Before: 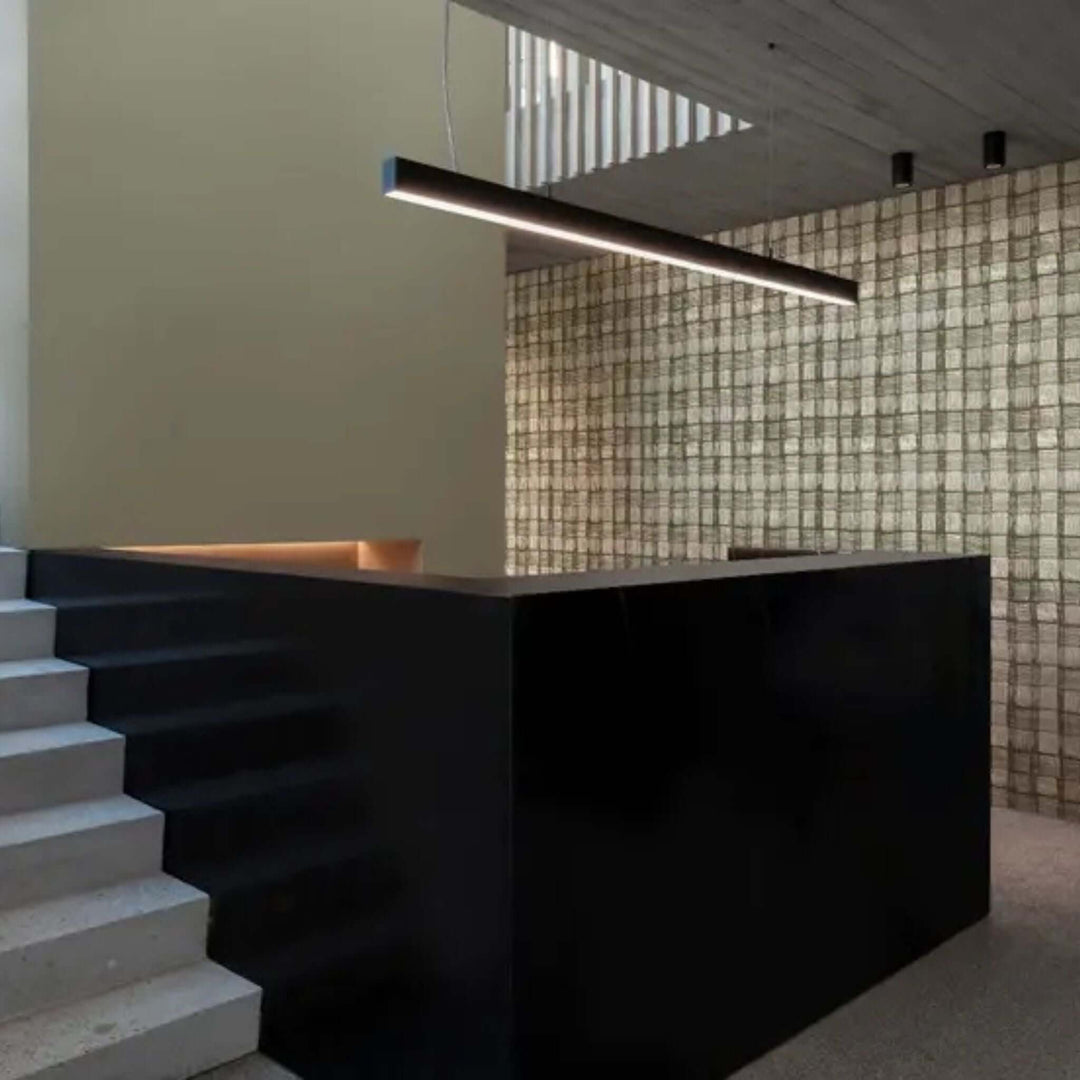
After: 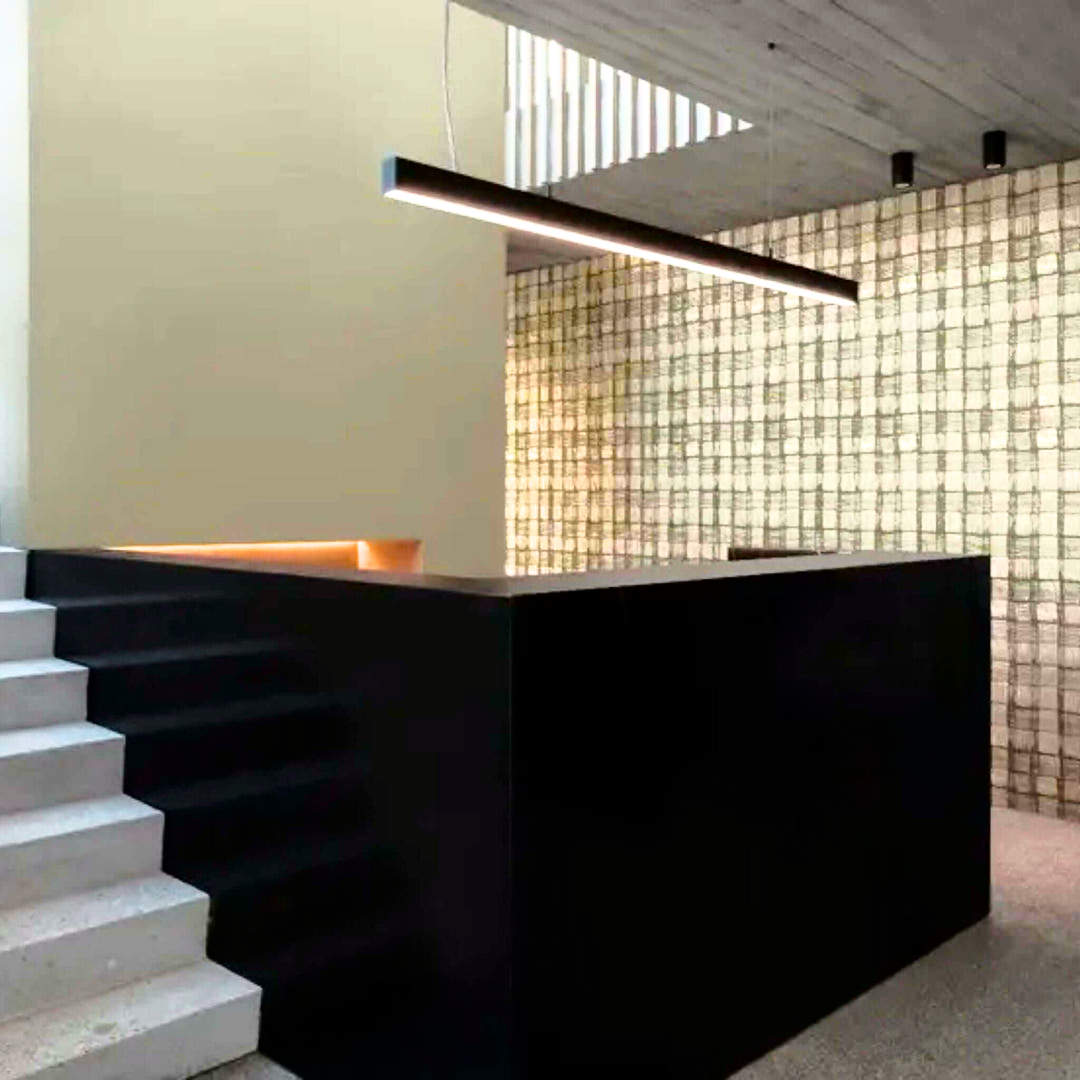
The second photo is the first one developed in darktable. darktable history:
exposure: black level correction 0, exposure 1.199 EV, compensate highlight preservation false
tone curve: curves: ch0 [(0.003, 0) (0.066, 0.023) (0.154, 0.082) (0.281, 0.221) (0.405, 0.389) (0.517, 0.553) (0.716, 0.743) (0.822, 0.882) (1, 1)]; ch1 [(0, 0) (0.164, 0.115) (0.337, 0.332) (0.39, 0.398) (0.464, 0.461) (0.501, 0.5) (0.521, 0.526) (0.571, 0.606) (0.656, 0.677) (0.723, 0.731) (0.811, 0.796) (1, 1)]; ch2 [(0, 0) (0.337, 0.382) (0.464, 0.476) (0.501, 0.502) (0.527, 0.54) (0.556, 0.567) (0.575, 0.606) (0.659, 0.736) (1, 1)], color space Lab, independent channels, preserve colors none
filmic rgb: black relative exposure -9.4 EV, white relative exposure 3.02 EV, hardness 6.09
